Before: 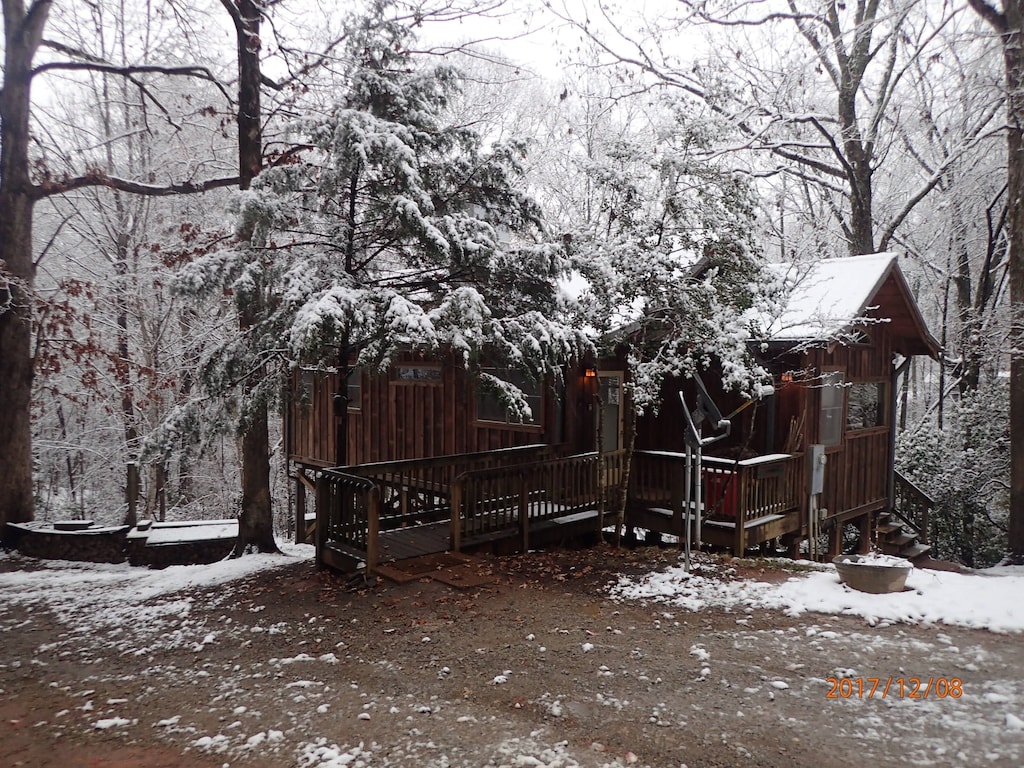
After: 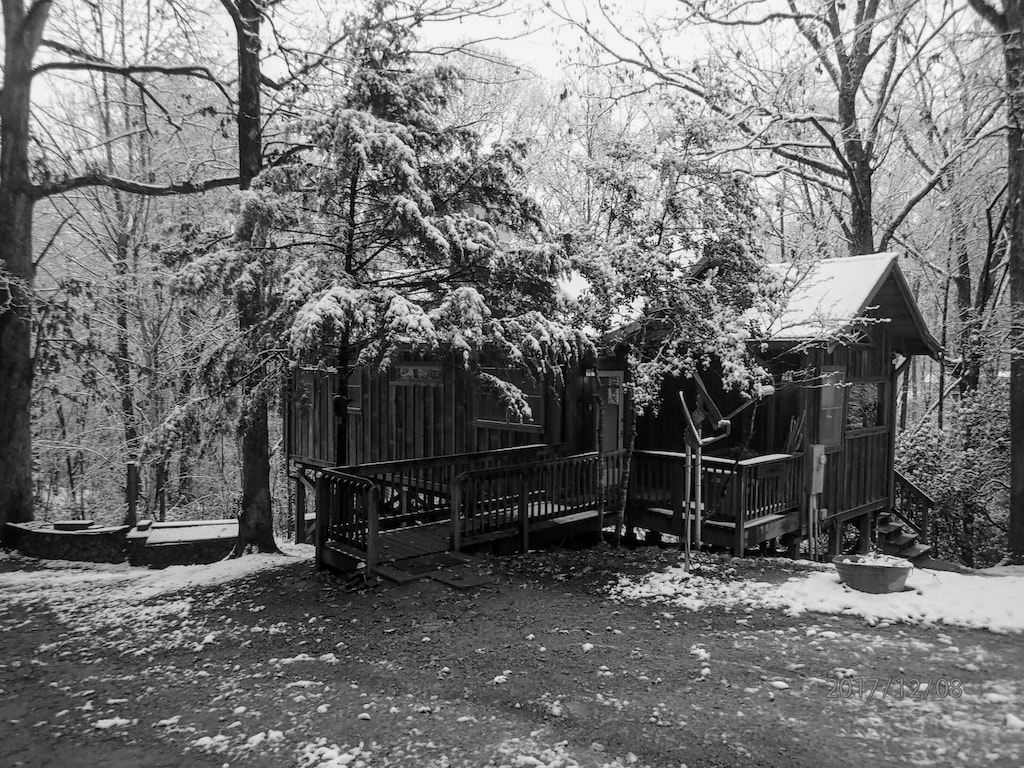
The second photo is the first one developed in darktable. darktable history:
monochrome: a 14.95, b -89.96
local contrast: on, module defaults
